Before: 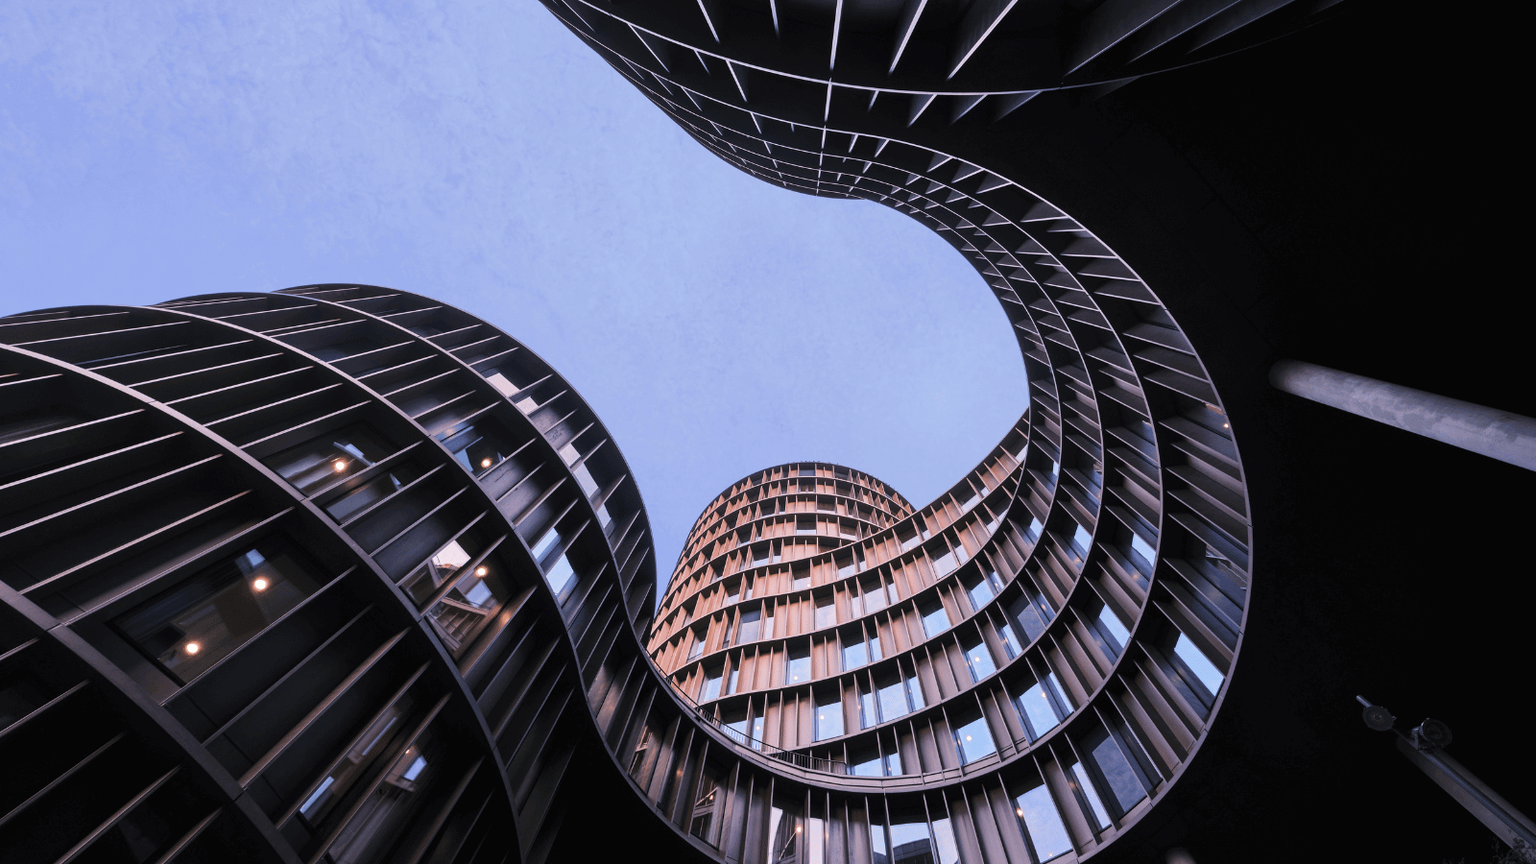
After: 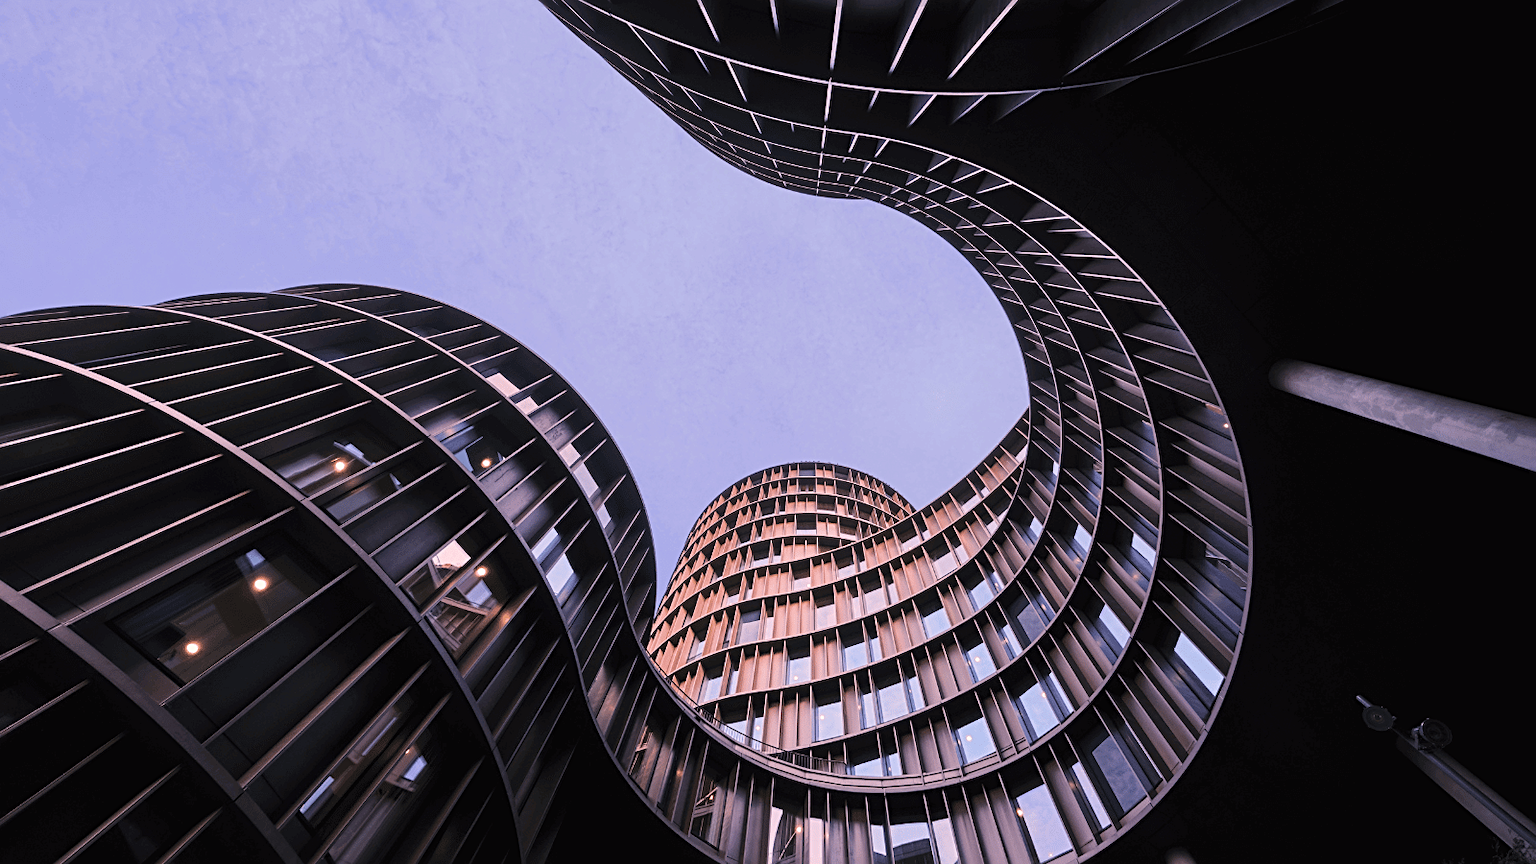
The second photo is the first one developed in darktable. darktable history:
sharpen: radius 2.529, amount 0.323
color correction: highlights a* 7.34, highlights b* 4.37
